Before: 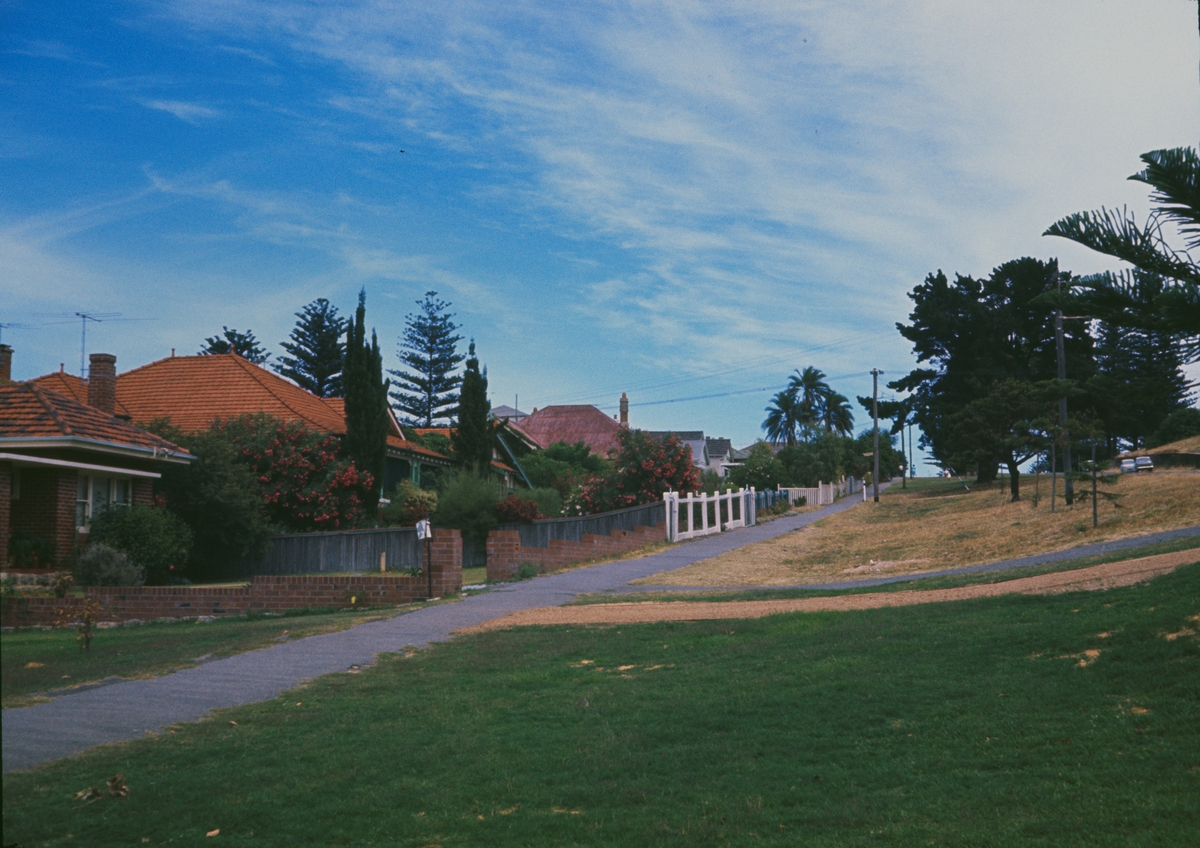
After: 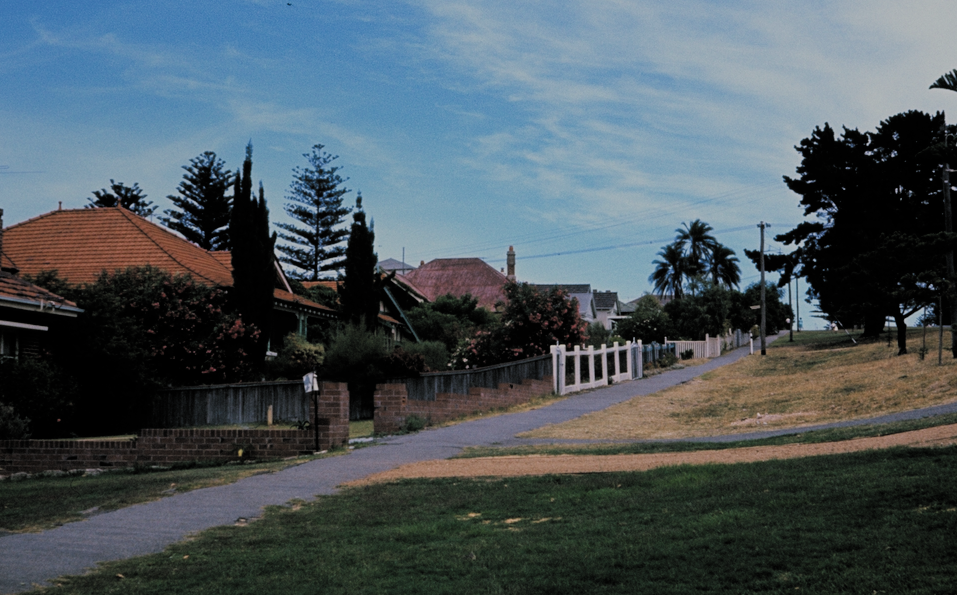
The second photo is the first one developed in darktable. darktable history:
crop: left 9.445%, top 17.354%, right 10.727%, bottom 12.402%
filmic rgb: black relative exposure -3.87 EV, white relative exposure 3.49 EV, hardness 2.63, contrast 1.104, color science v4 (2020), iterations of high-quality reconstruction 0
exposure: exposure -0.153 EV, compensate highlight preservation false
